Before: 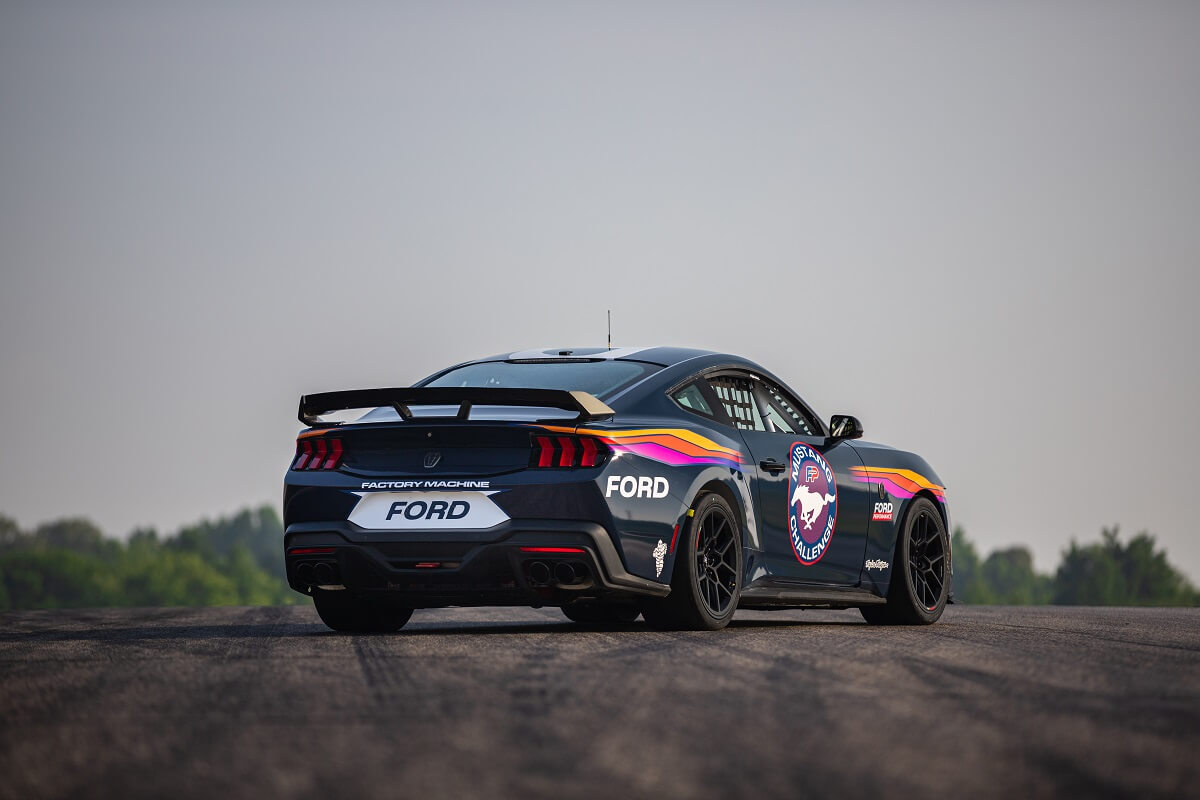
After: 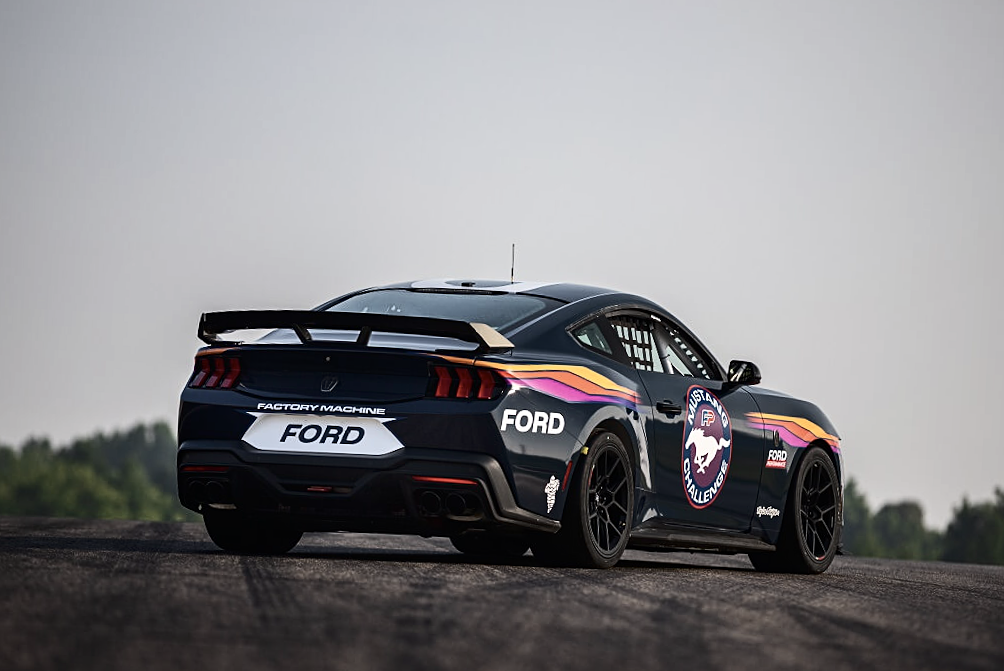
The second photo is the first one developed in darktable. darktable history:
contrast brightness saturation: contrast 0.248, saturation -0.314
crop and rotate: angle -2.97°, left 5.224%, top 5.227%, right 4.681%, bottom 4.403%
base curve: curves: ch0 [(0, 0) (0.472, 0.455) (1, 1)], preserve colors none
sharpen: amount 0.215
